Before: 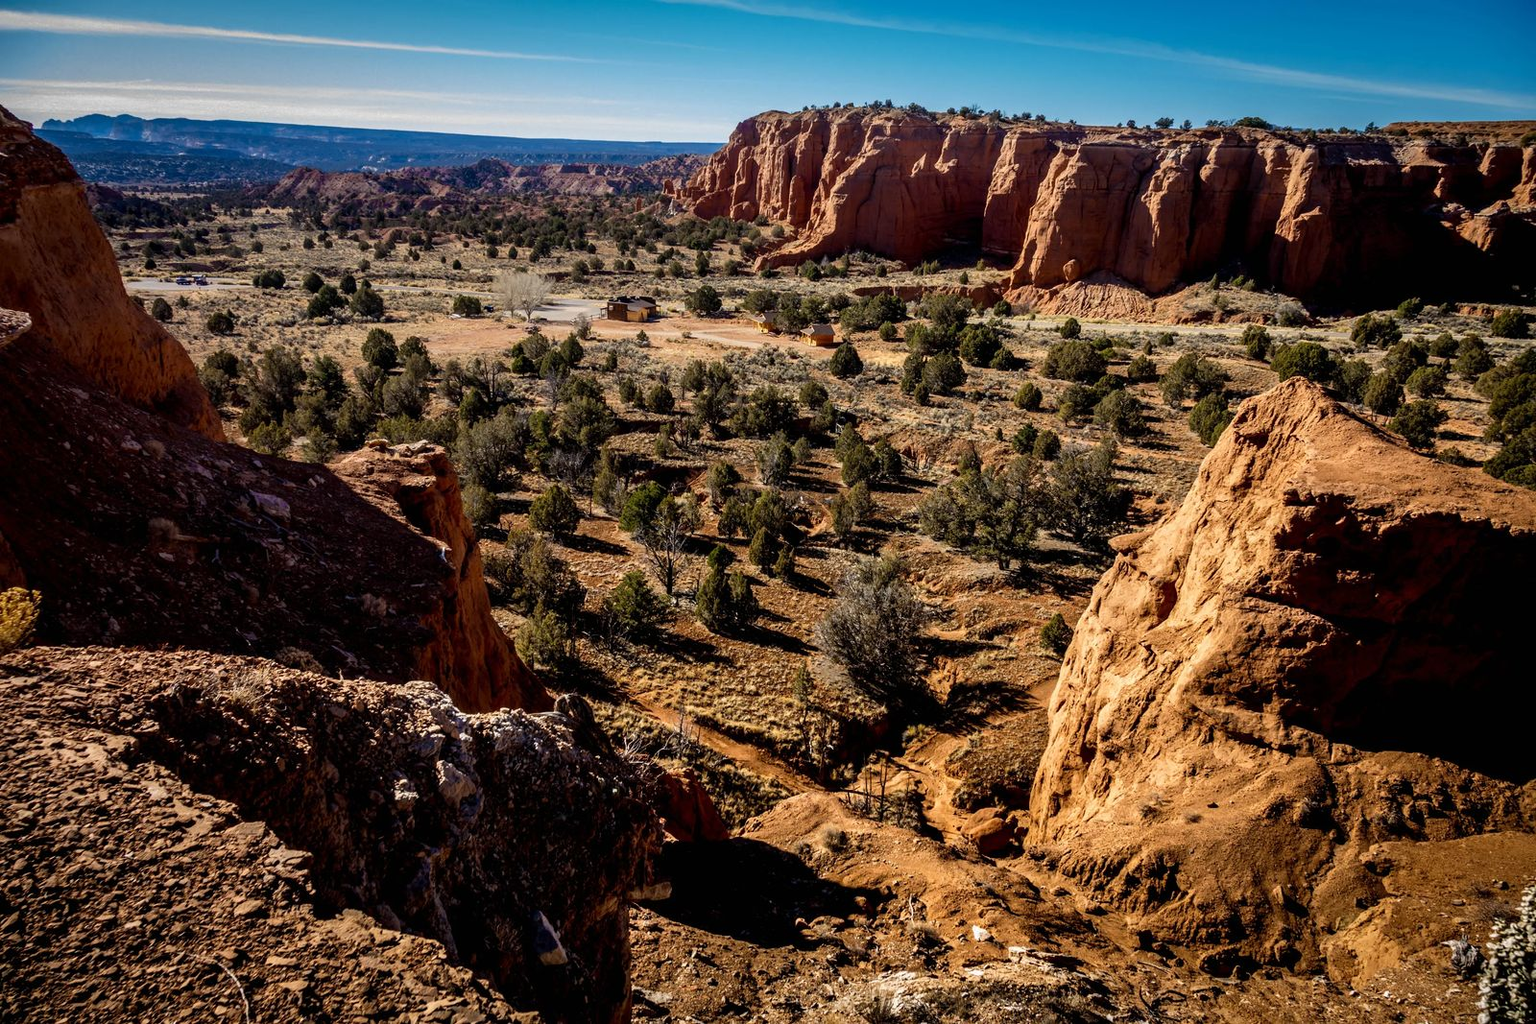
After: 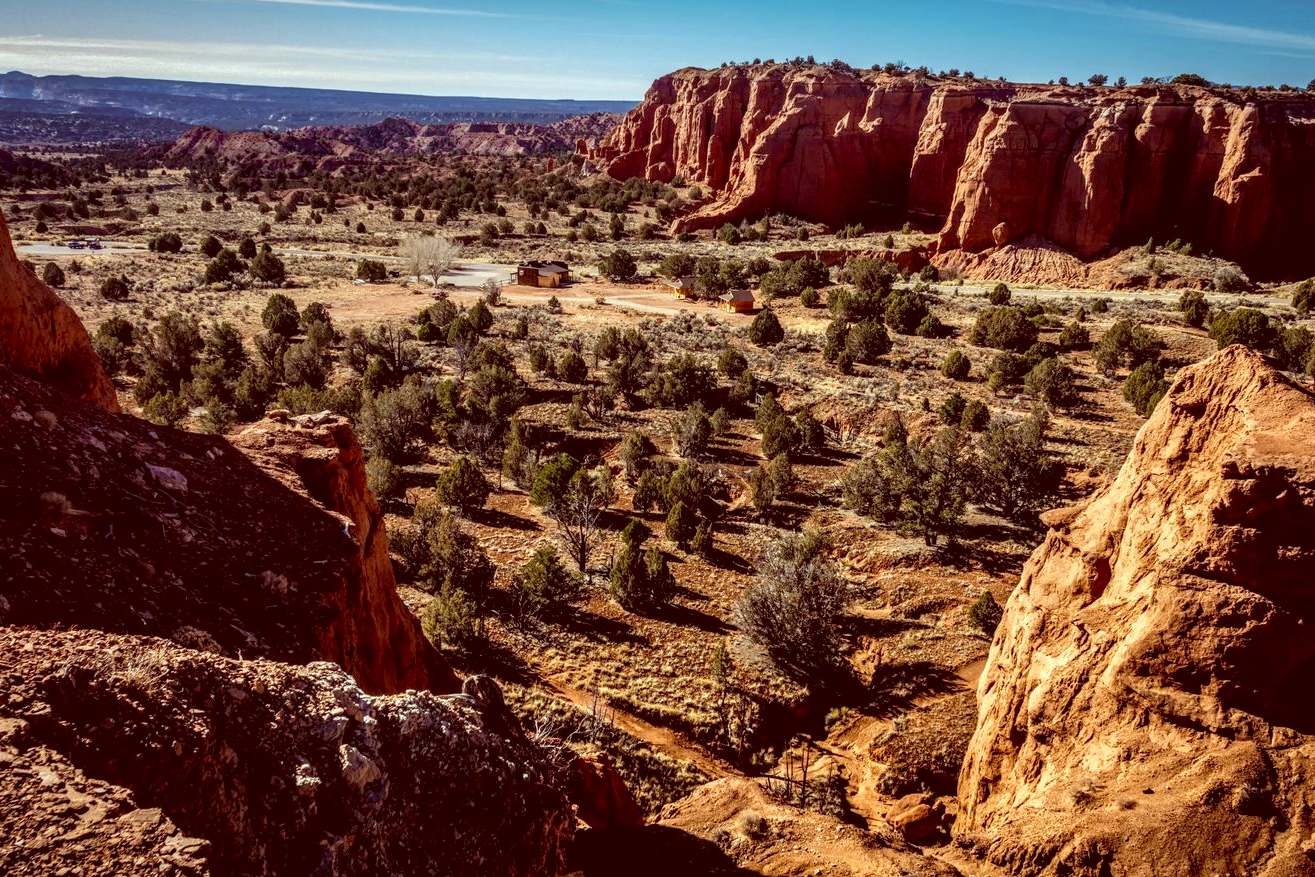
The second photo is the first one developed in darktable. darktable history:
crop and rotate: left 7.196%, top 4.574%, right 10.605%, bottom 13.178%
color balance: mode lift, gamma, gain (sRGB), lift [1, 1, 1.022, 1.026]
color correction: highlights a* -7.23, highlights b* -0.161, shadows a* 20.08, shadows b* 11.73
exposure: exposure 0.161 EV, compensate highlight preservation false
local contrast: detail 130%
